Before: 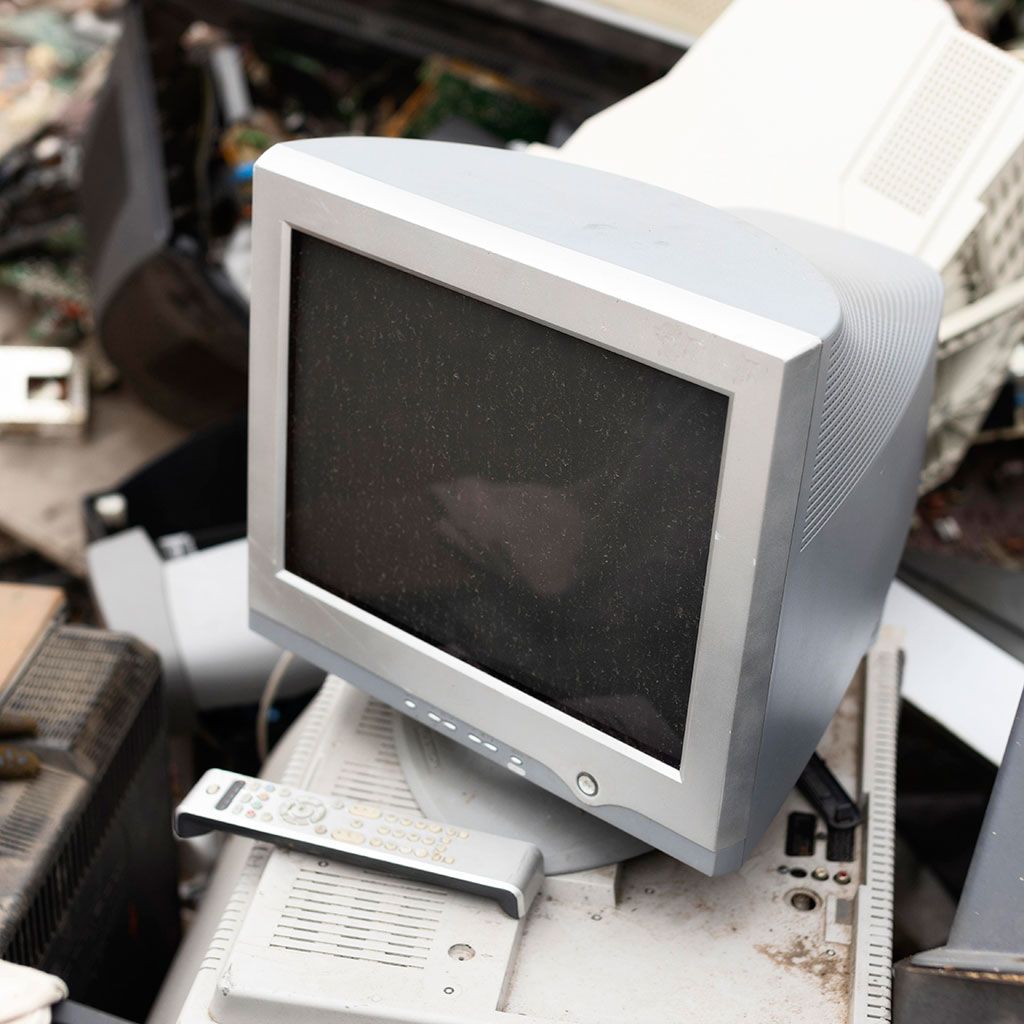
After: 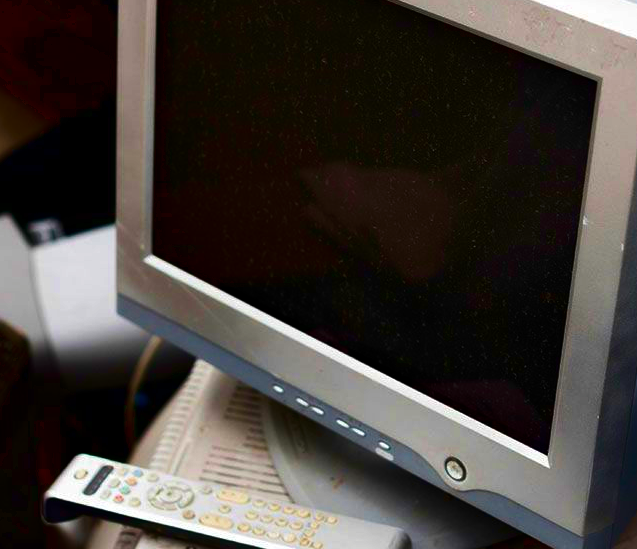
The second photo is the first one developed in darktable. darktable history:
color correction: highlights b* 0.055, saturation 1.09
color balance rgb: perceptual saturation grading › global saturation 16.612%, global vibrance 14.617%
velvia: strength 66.93%, mid-tones bias 0.971
crop: left 12.921%, top 30.842%, right 24.811%, bottom 15.492%
contrast brightness saturation: contrast 0.086, brightness -0.594, saturation 0.171
